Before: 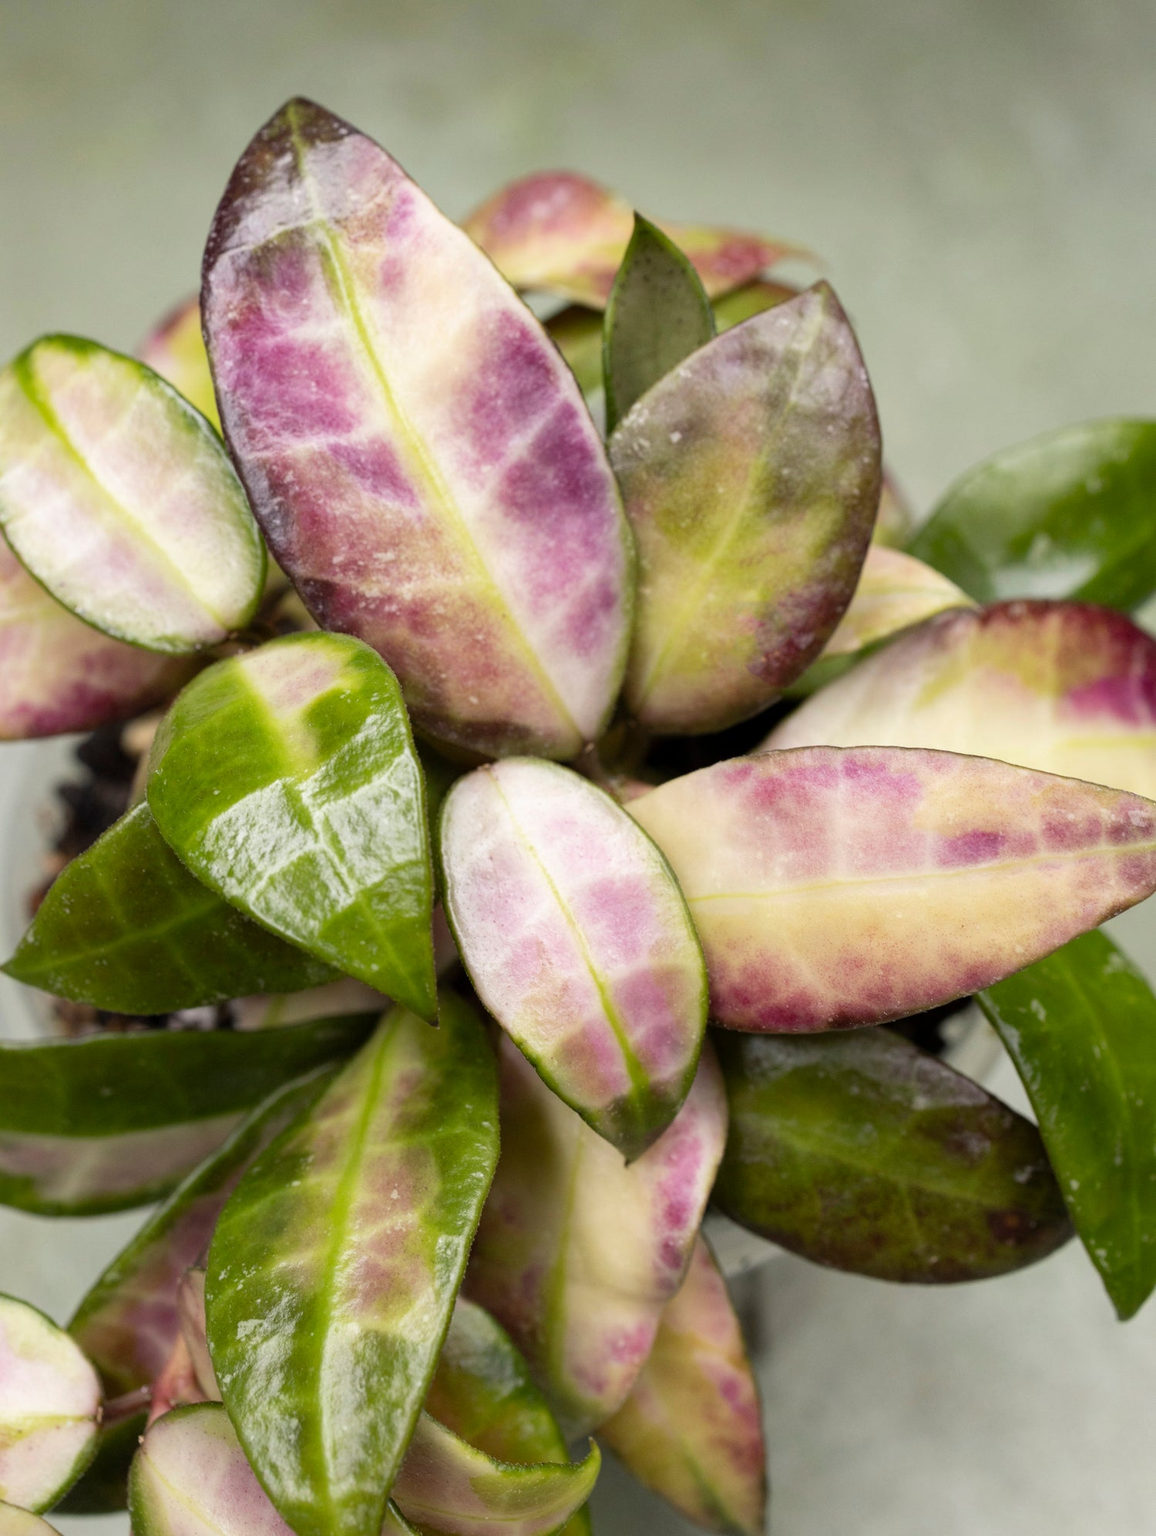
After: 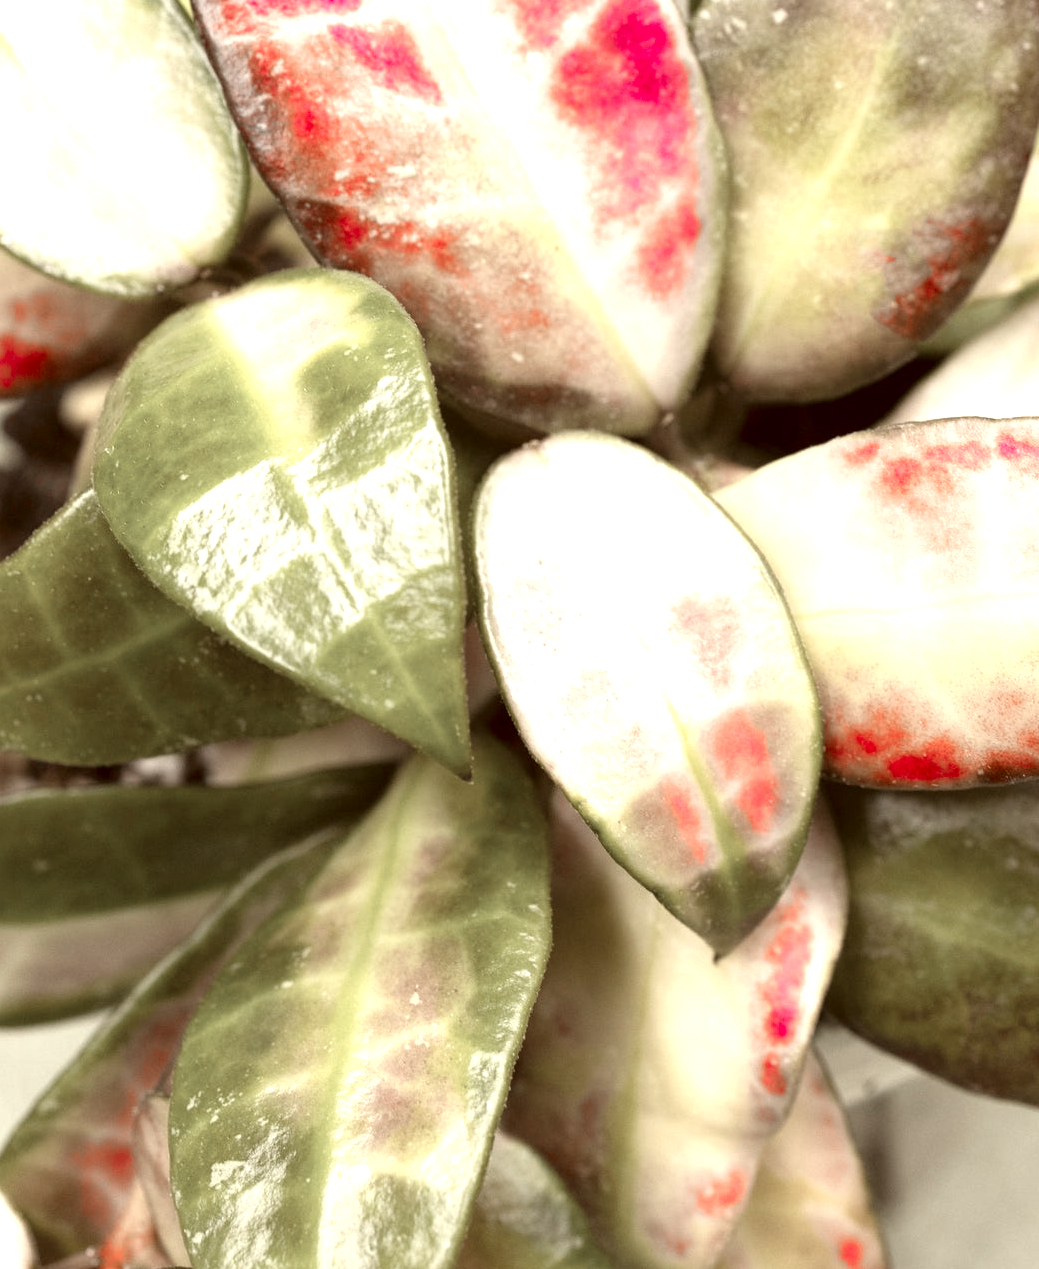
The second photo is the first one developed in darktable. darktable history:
crop: left 6.488%, top 27.668%, right 24.183%, bottom 8.656%
exposure: exposure 1 EV, compensate highlight preservation false
color zones: curves: ch1 [(0, 0.831) (0.08, 0.771) (0.157, 0.268) (0.241, 0.207) (0.562, -0.005) (0.714, -0.013) (0.876, 0.01) (1, 0.831)]
color correction: highlights a* 1.12, highlights b* 24.26, shadows a* 15.58, shadows b* 24.26
